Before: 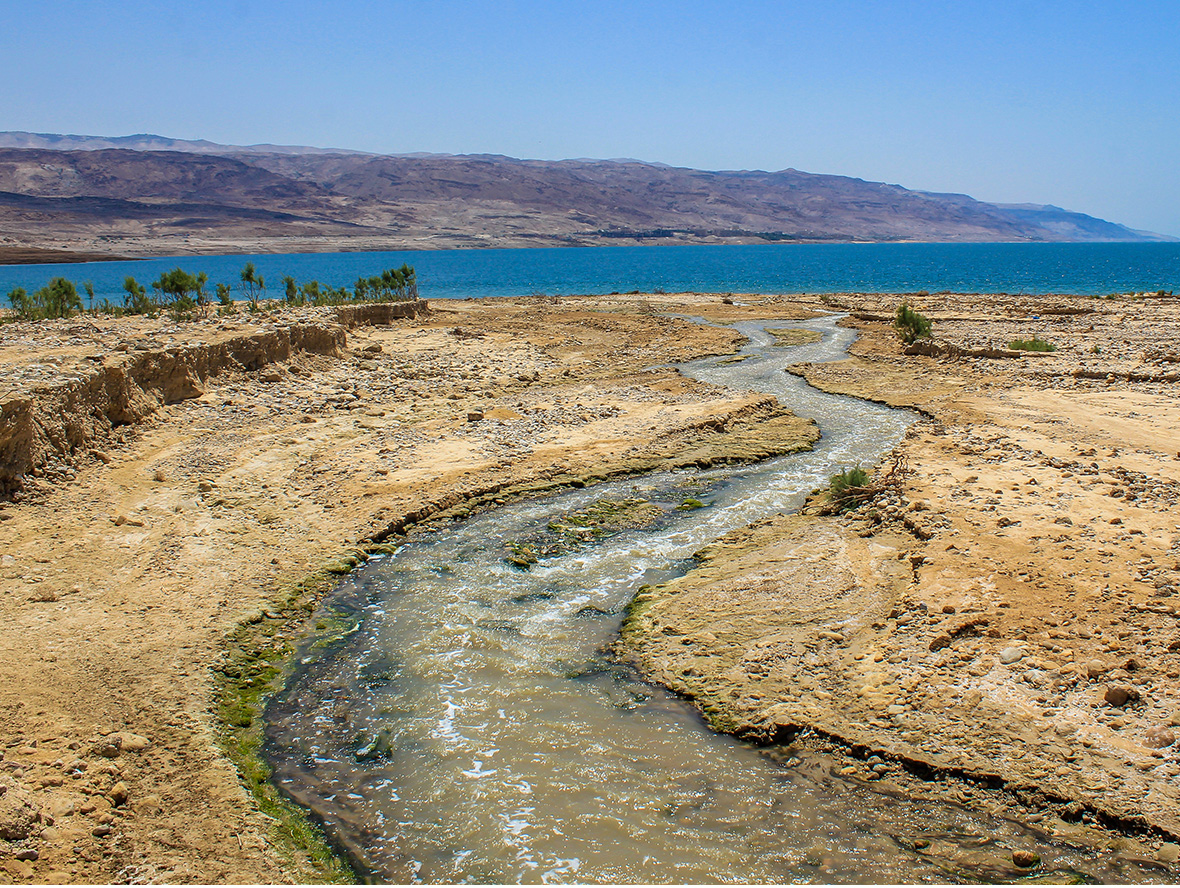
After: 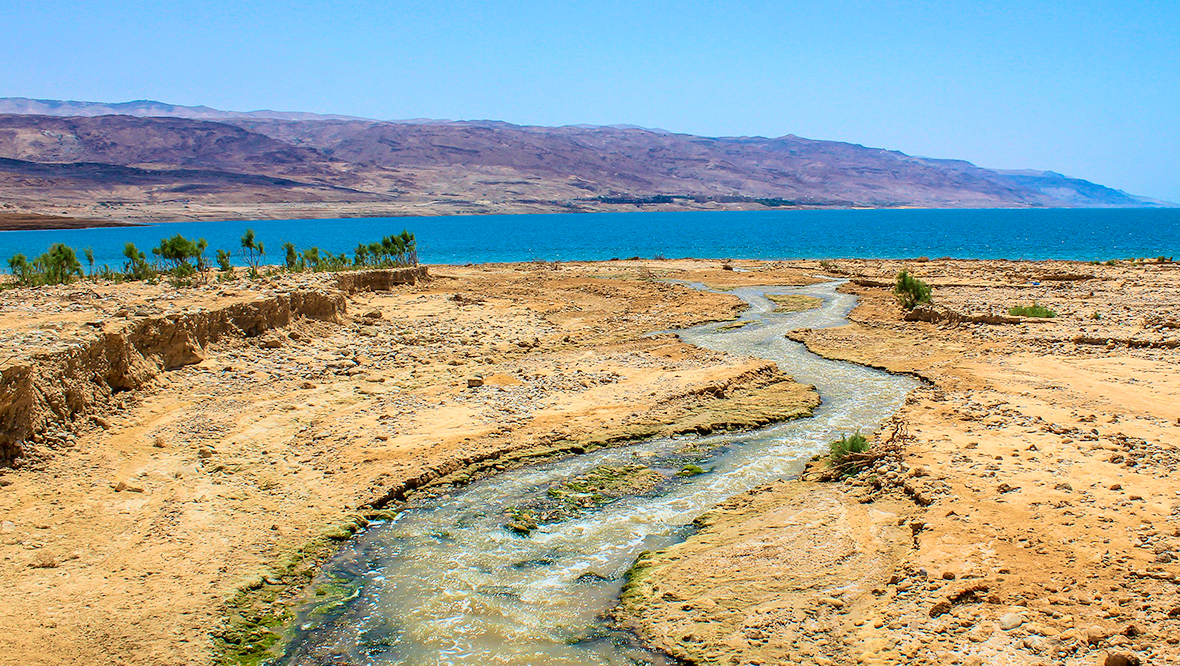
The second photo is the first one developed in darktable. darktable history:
tone curve: curves: ch0 [(0, 0) (0.091, 0.077) (0.389, 0.458) (0.745, 0.82) (0.856, 0.899) (0.92, 0.938) (1, 0.973)]; ch1 [(0, 0) (0.437, 0.404) (0.5, 0.5) (0.529, 0.55) (0.58, 0.6) (0.616, 0.649) (1, 1)]; ch2 [(0, 0) (0.442, 0.415) (0.5, 0.5) (0.535, 0.557) (0.585, 0.62) (1, 1)], color space Lab, independent channels, preserve colors none
crop: top 3.857%, bottom 21.132%
